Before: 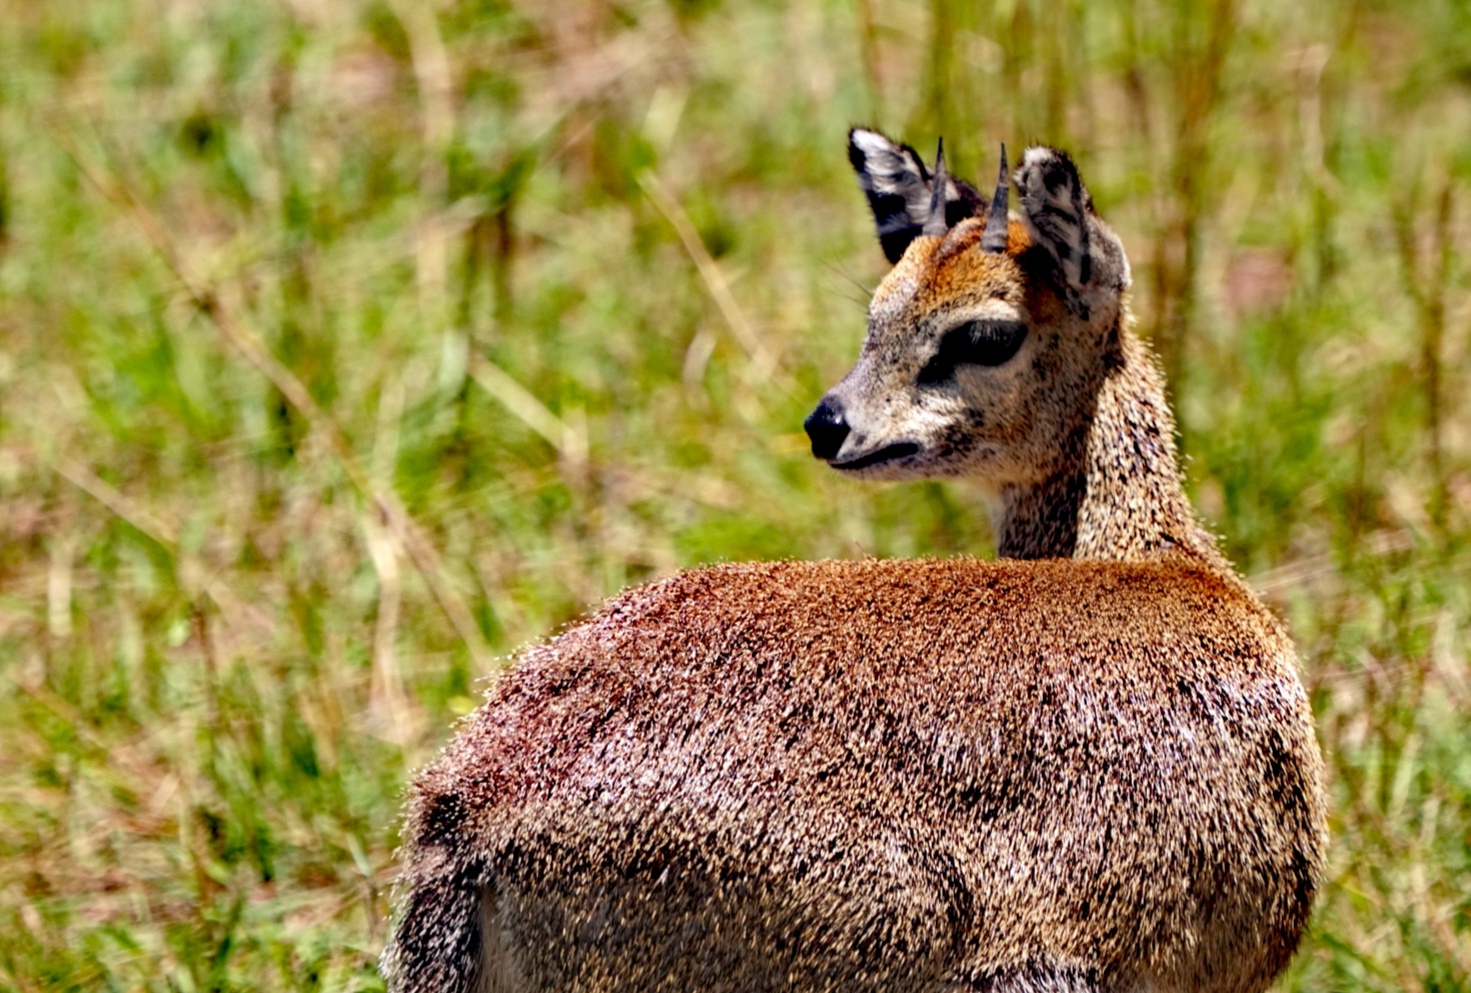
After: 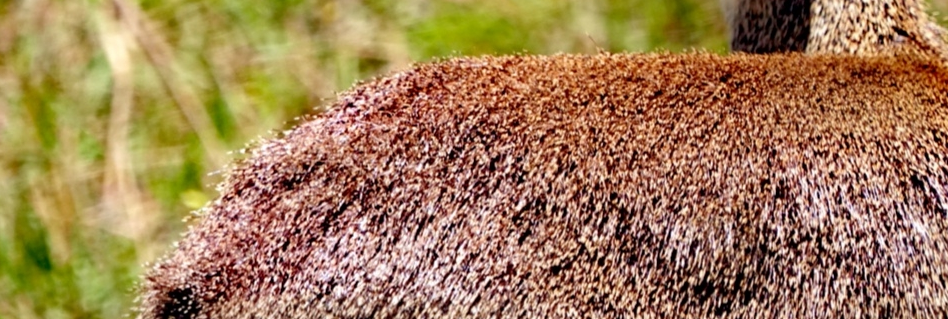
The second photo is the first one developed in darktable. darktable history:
crop: left 18.195%, top 51%, right 17.351%, bottom 16.852%
